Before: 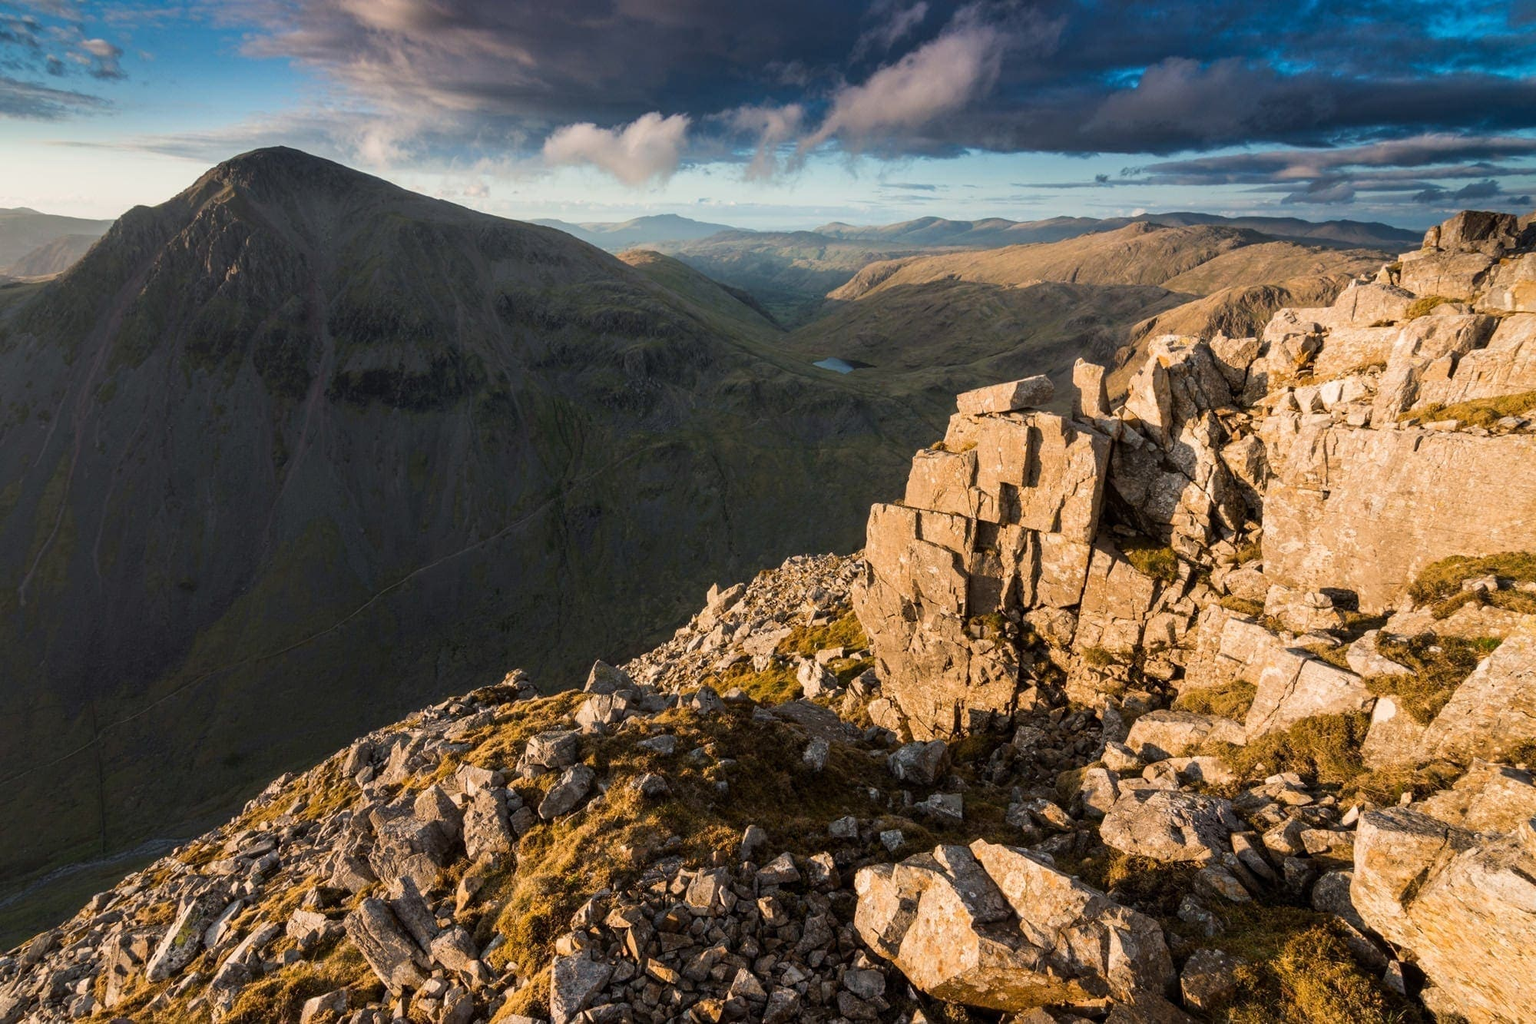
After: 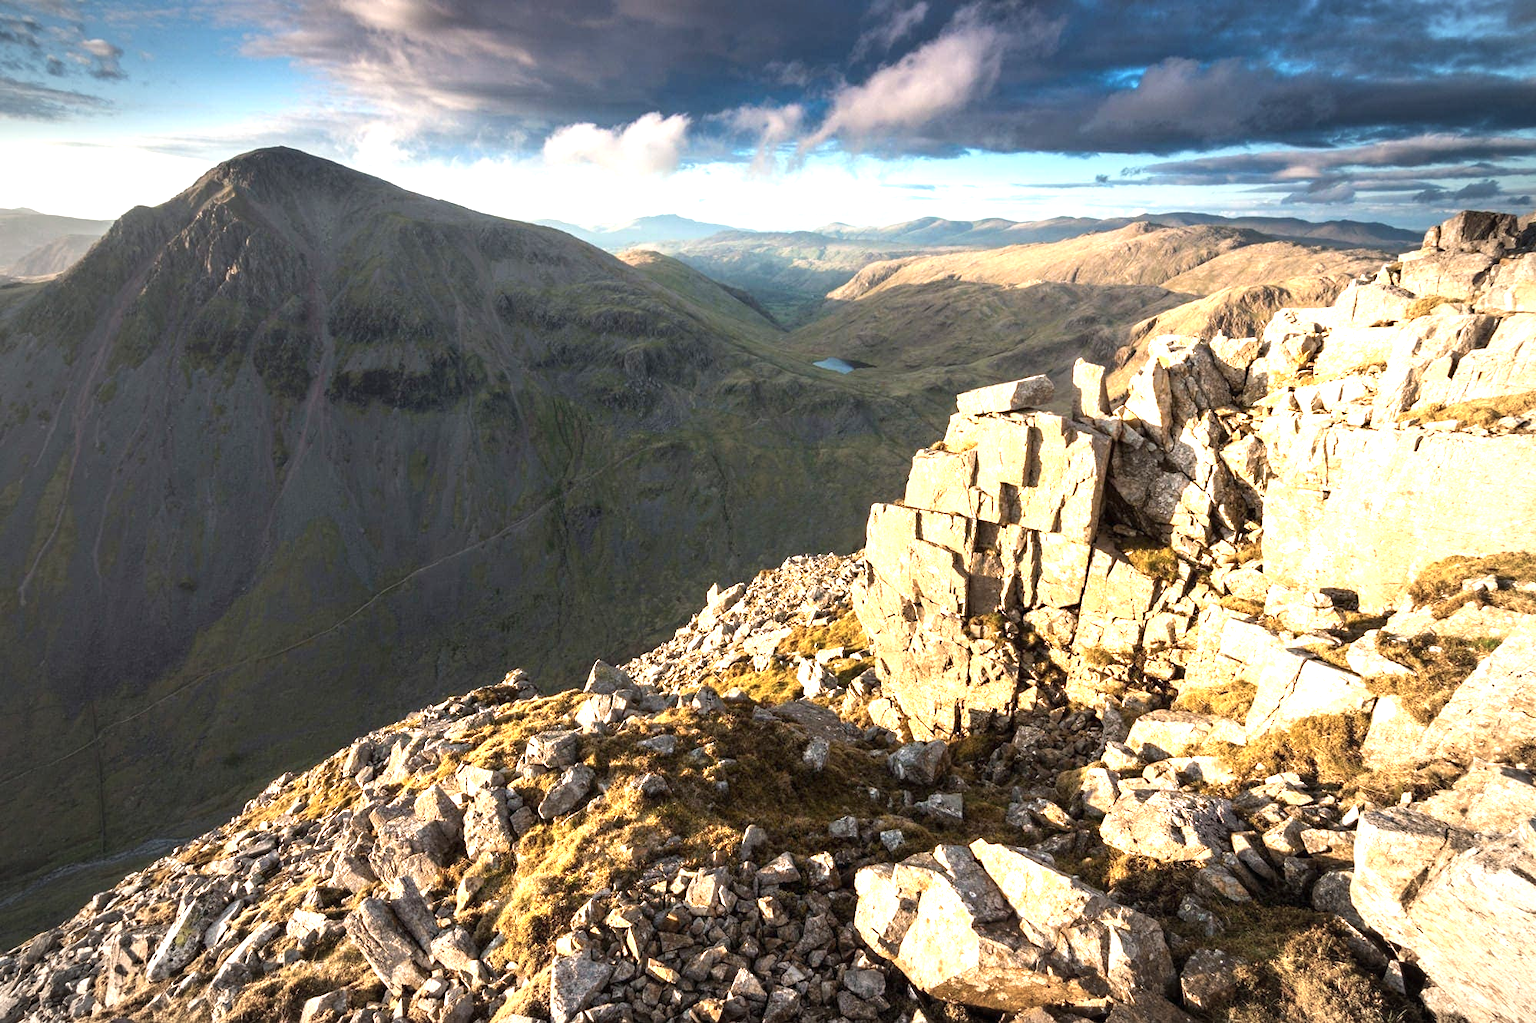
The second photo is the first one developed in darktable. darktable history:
sharpen: radius 5.325, amount 0.312, threshold 26.433
color zones: curves: ch0 [(0, 0.558) (0.143, 0.559) (0.286, 0.529) (0.429, 0.505) (0.571, 0.5) (0.714, 0.5) (0.857, 0.5) (1, 0.558)]; ch1 [(0, 0.469) (0.01, 0.469) (0.12, 0.446) (0.248, 0.469) (0.5, 0.5) (0.748, 0.5) (0.99, 0.469) (1, 0.469)]
vignetting: fall-off radius 70%, automatic ratio true
exposure: black level correction 0, exposure 1.2 EV, compensate highlight preservation false
